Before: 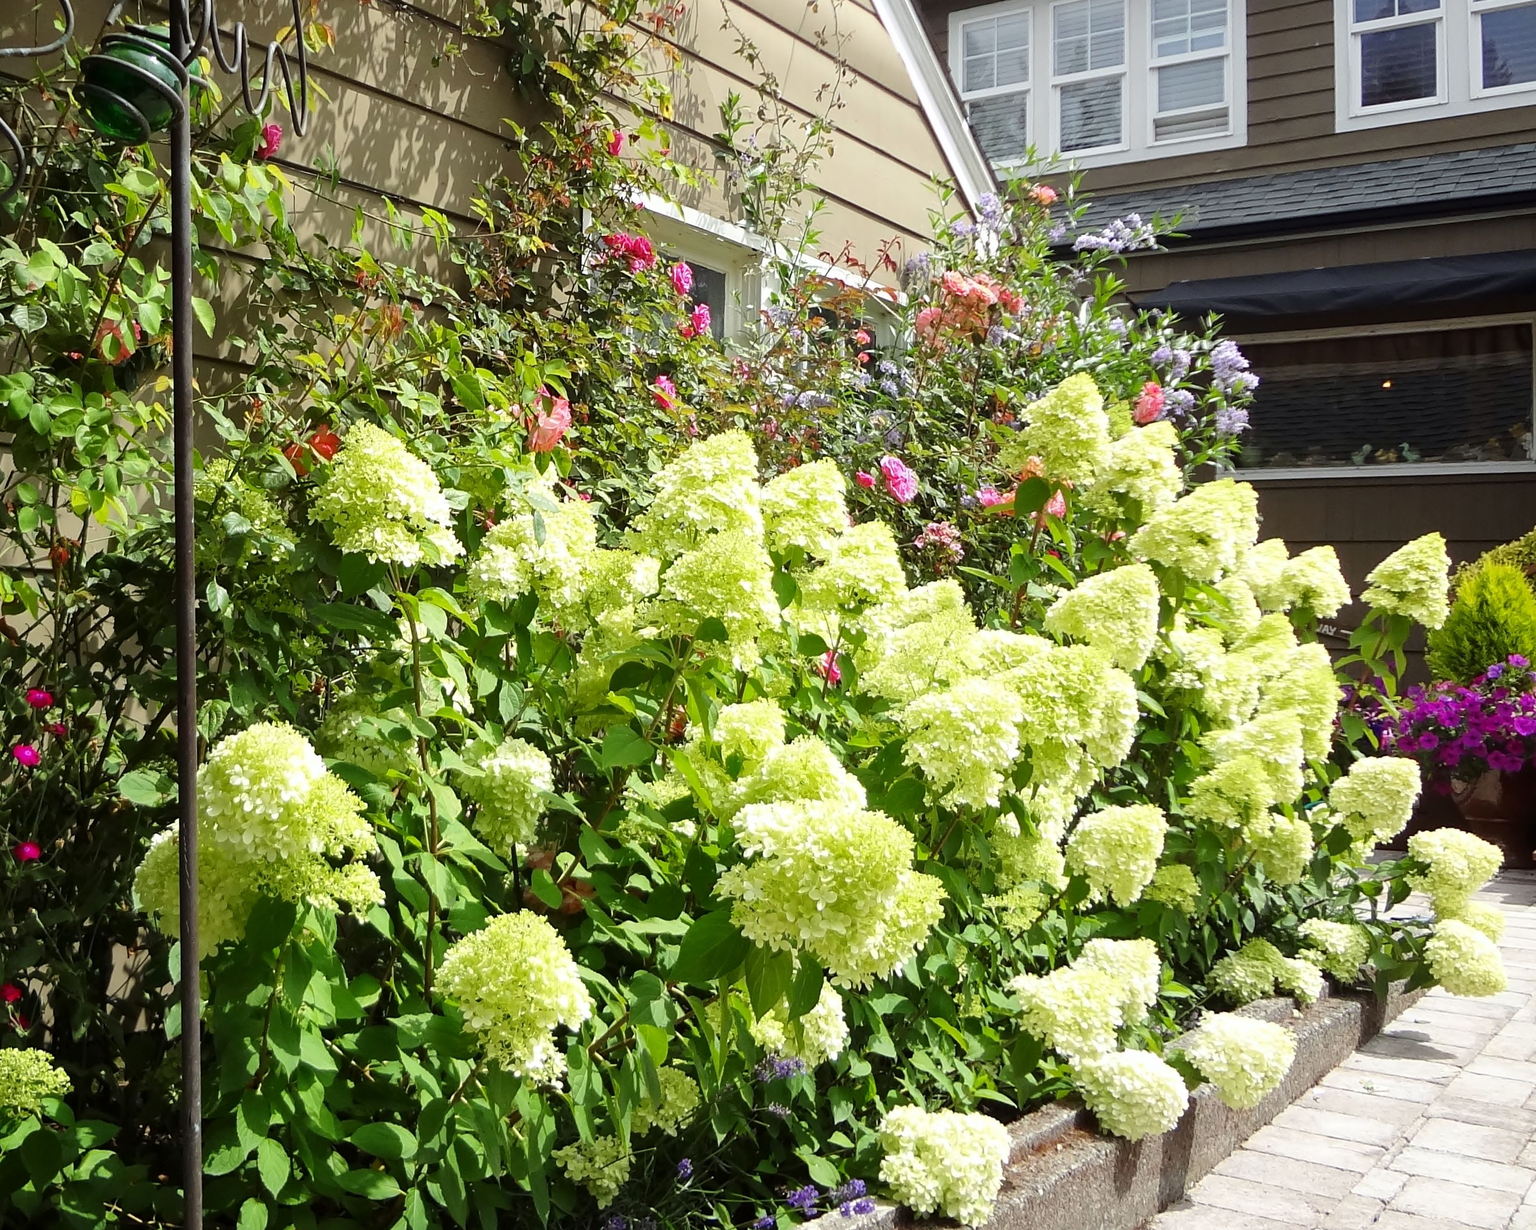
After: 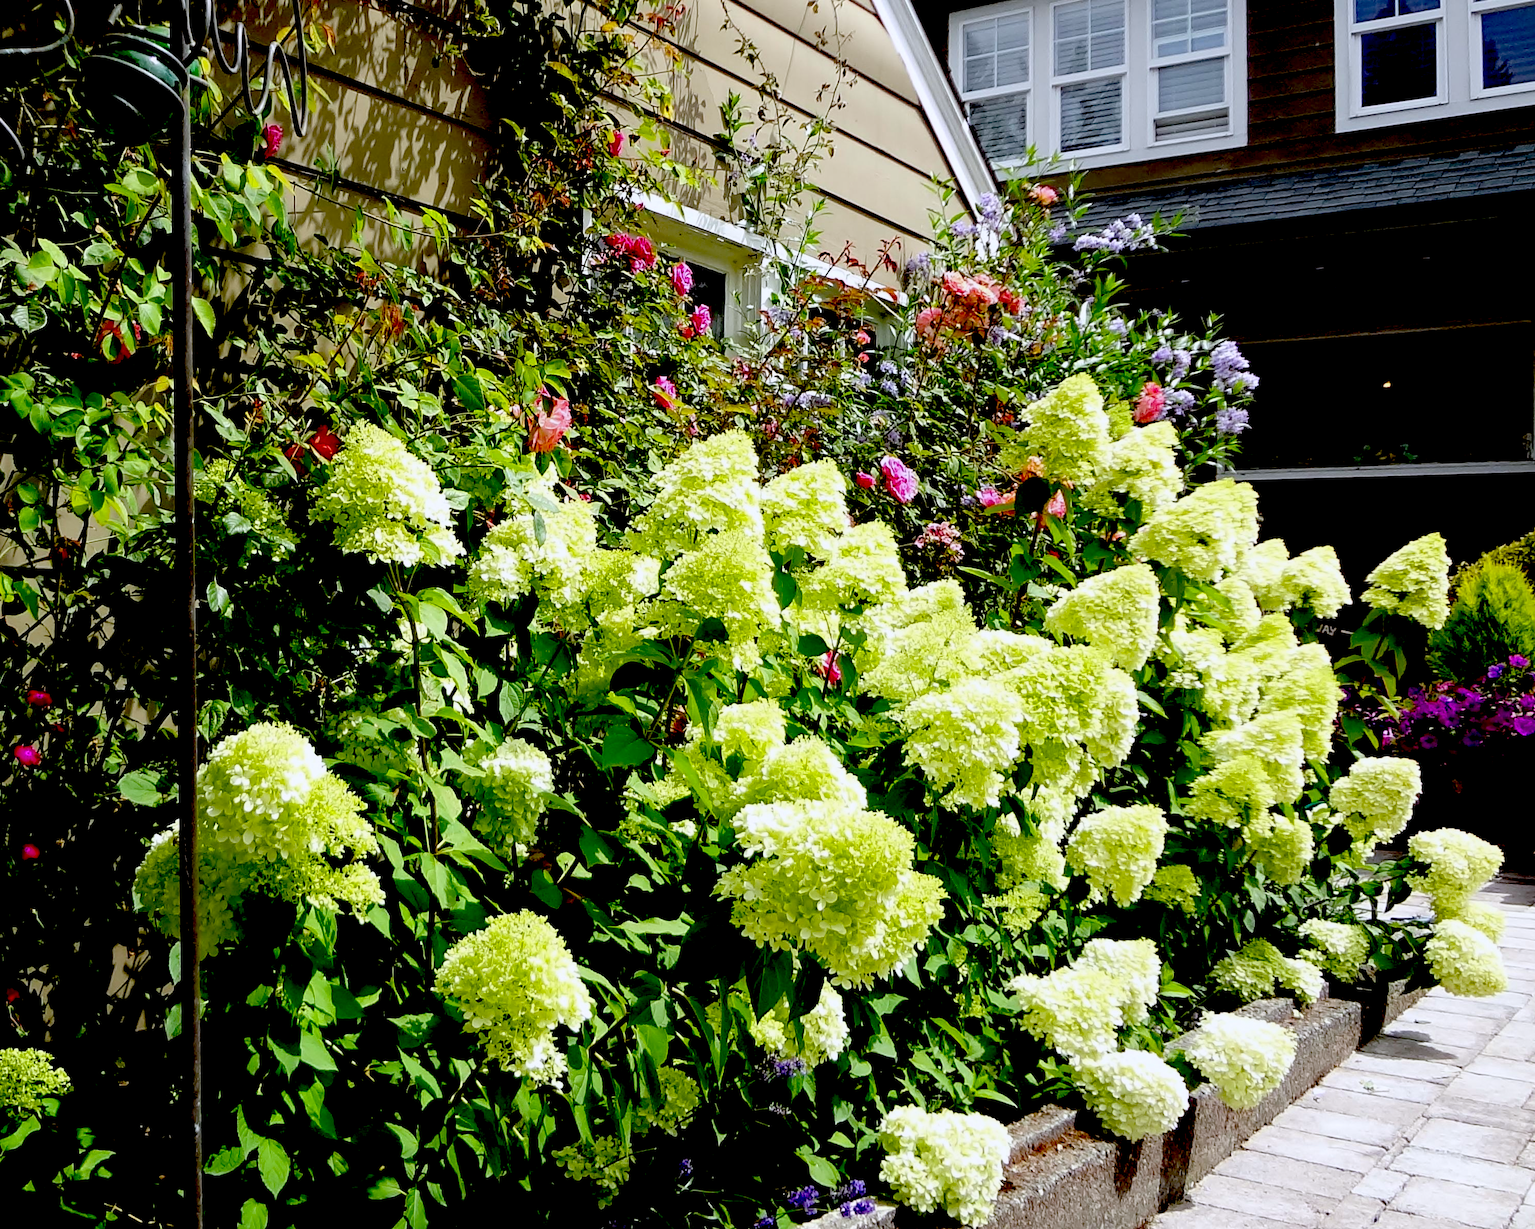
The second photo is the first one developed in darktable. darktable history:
color calibration: illuminant as shot in camera, x 0.358, y 0.373, temperature 4628.91 K
exposure: black level correction 0.099, exposure -0.088 EV, compensate highlight preservation false
